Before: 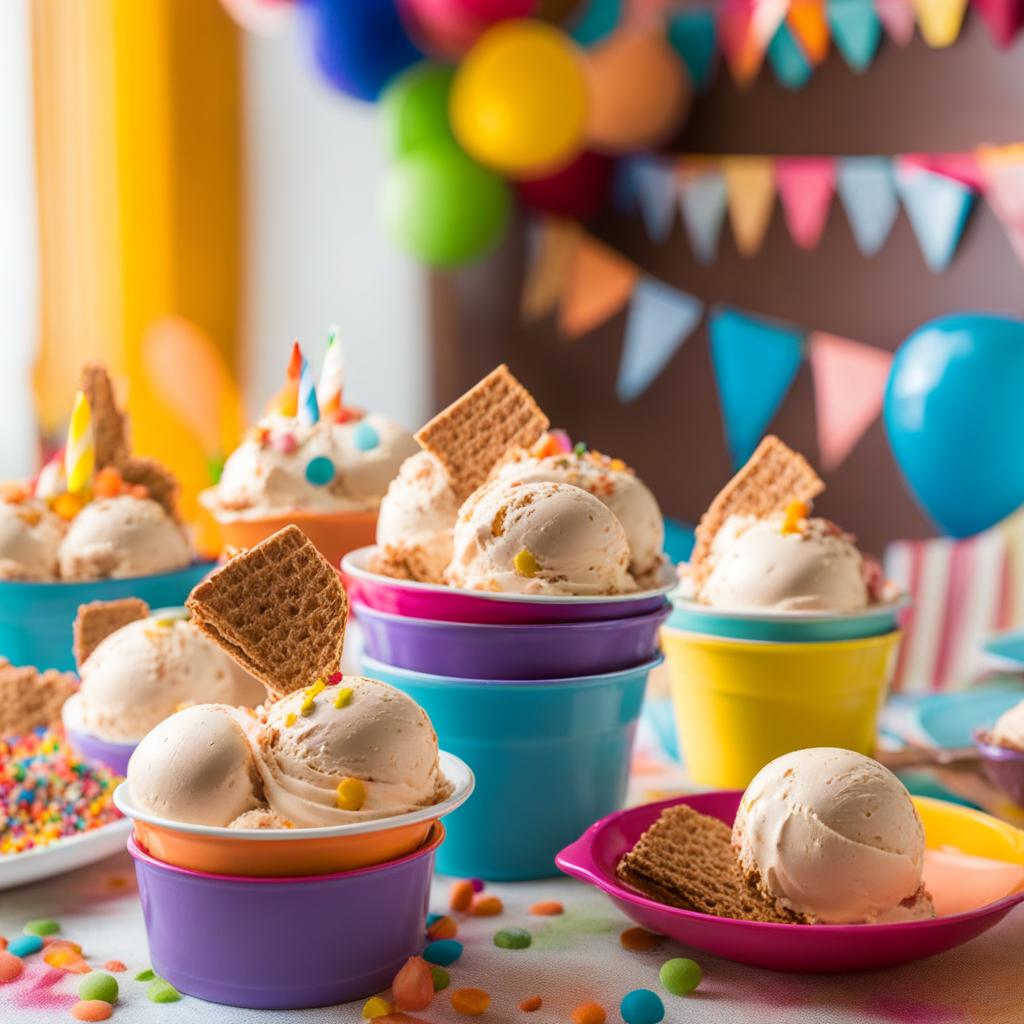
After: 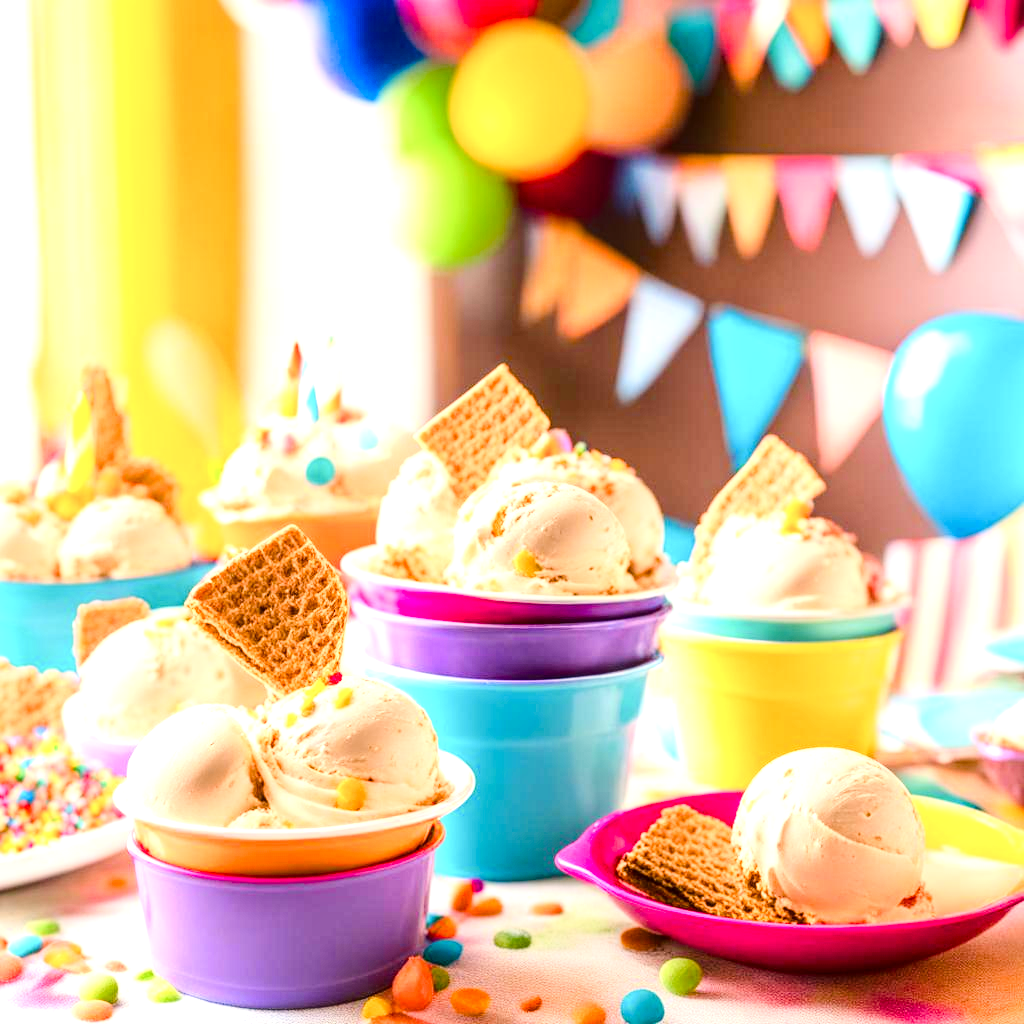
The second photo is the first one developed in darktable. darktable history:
local contrast: on, module defaults
color balance rgb: highlights gain › chroma 2.998%, highlights gain › hue 60.03°, perceptual saturation grading › global saturation 20%, perceptual saturation grading › highlights -25.188%, perceptual saturation grading › shadows 50.325%, global vibrance -17.74%, contrast -5.962%
exposure: black level correction 0, exposure 1.379 EV
base curve: curves: ch0 [(0, 0) (0.036, 0.025) (0.121, 0.166) (0.206, 0.329) (0.605, 0.79) (1, 1)]
